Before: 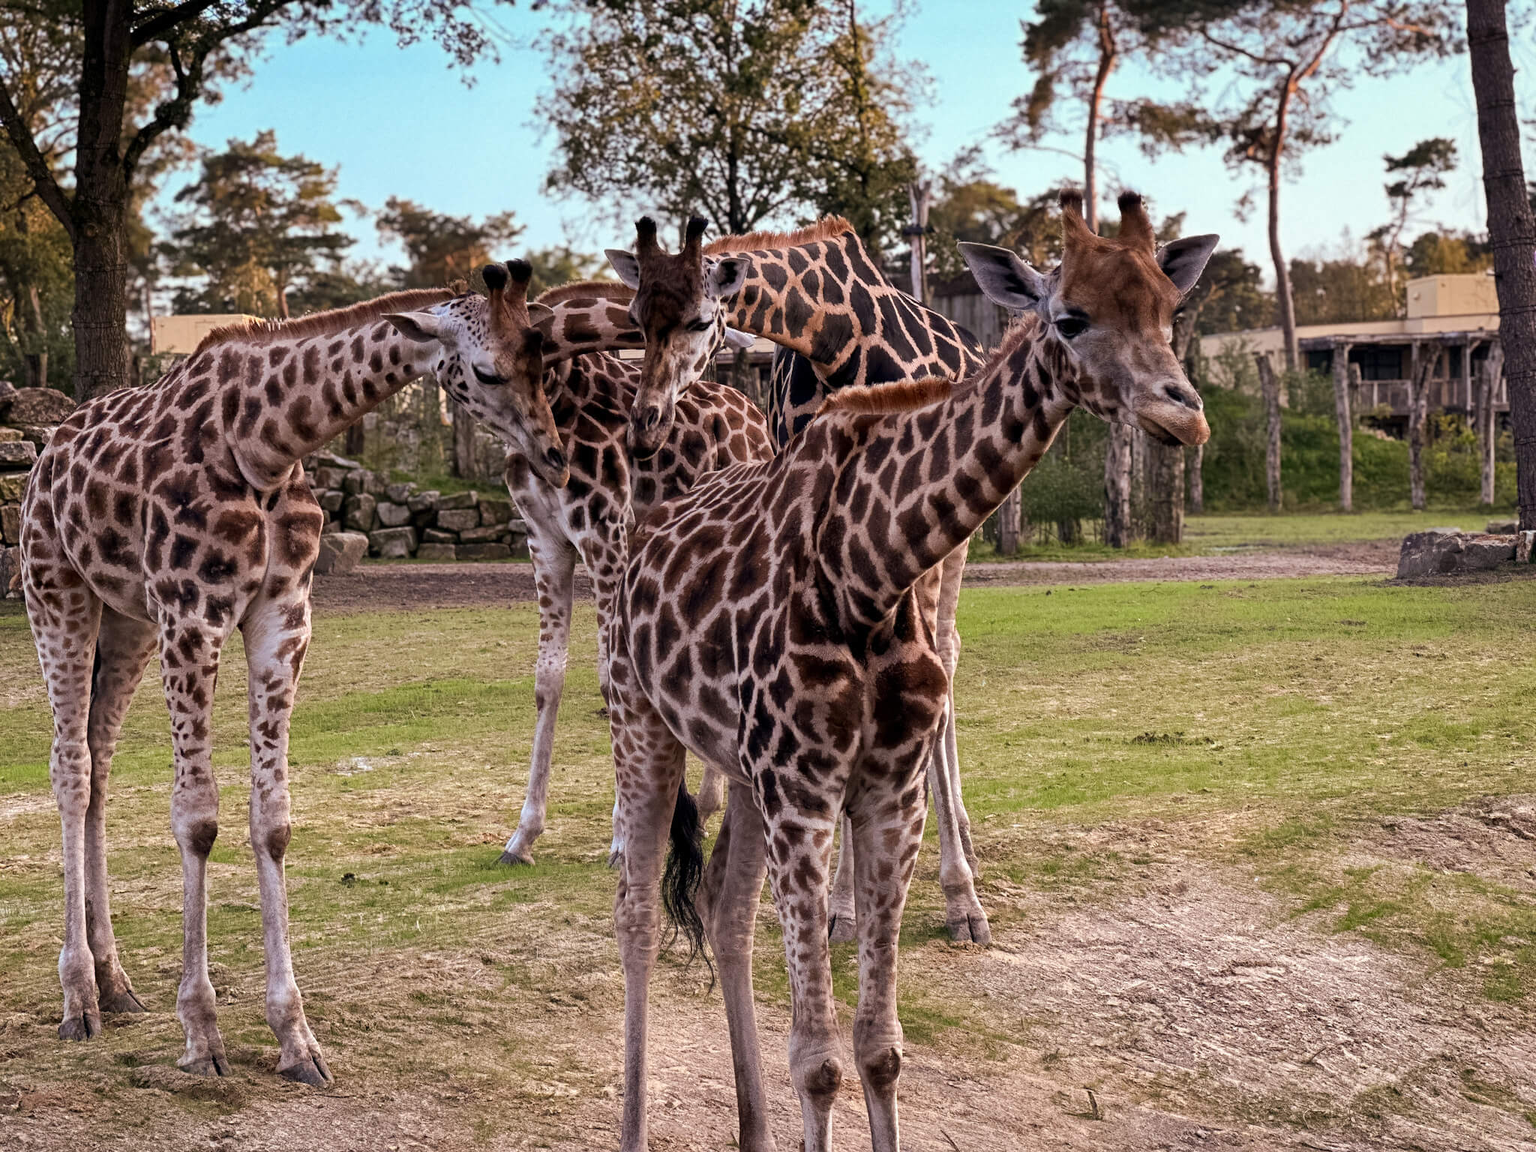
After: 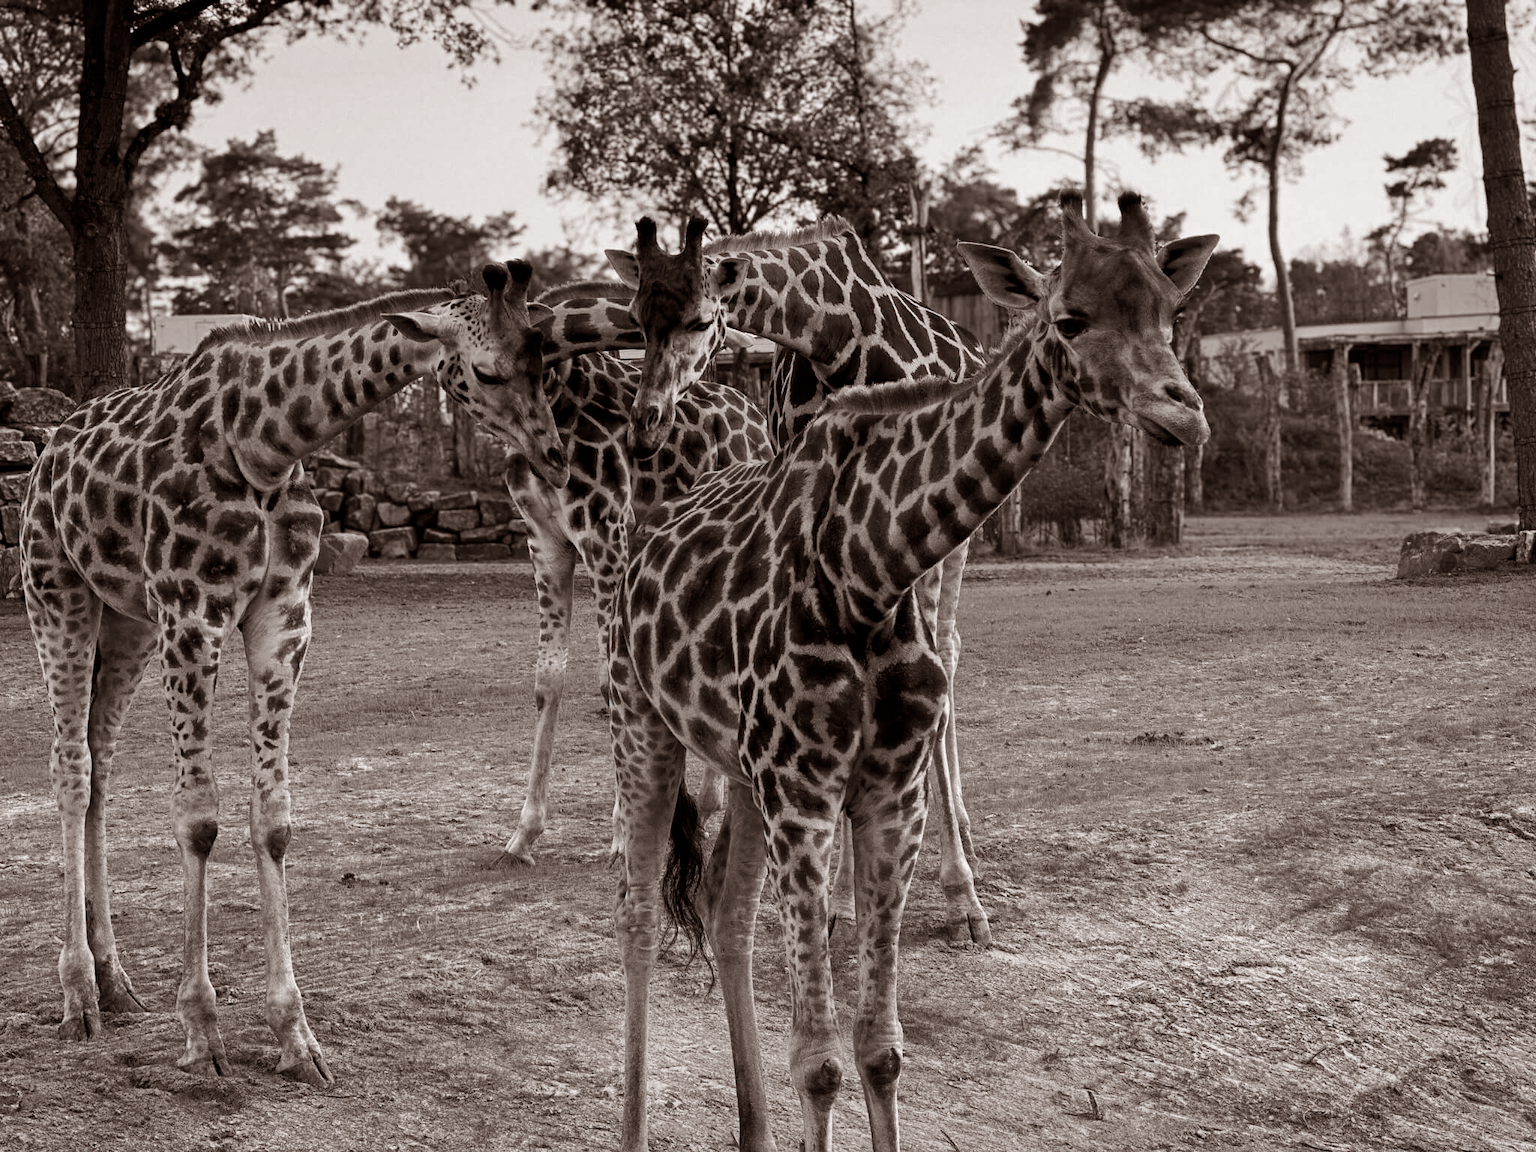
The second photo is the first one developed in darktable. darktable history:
color calibration: output gray [0.22, 0.42, 0.37, 0], gray › normalize channels true, illuminant same as pipeline (D50), adaptation XYZ, x 0.346, y 0.359, gamut compression 0
rgb levels: mode RGB, independent channels, levels [[0, 0.5, 1], [0, 0.521, 1], [0, 0.536, 1]]
